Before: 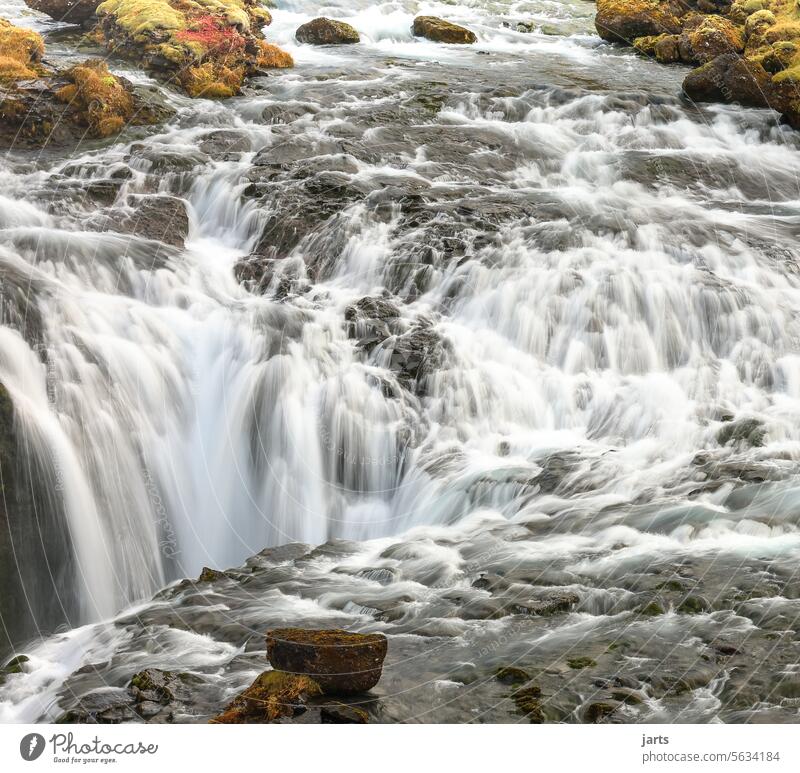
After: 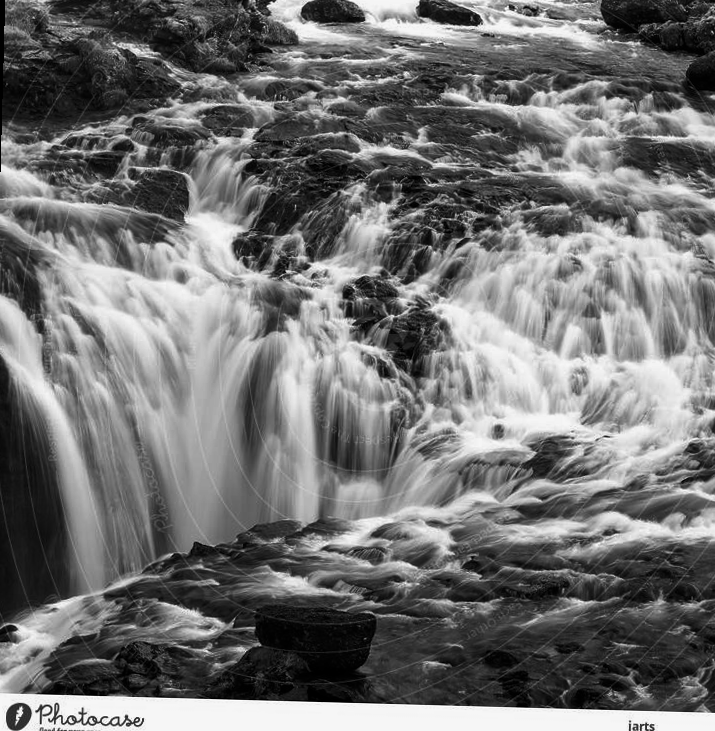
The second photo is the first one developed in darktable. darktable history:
crop: right 9.509%, bottom 0.031%
contrast brightness saturation: contrast -0.03, brightness -0.59, saturation -1
rotate and perspective: rotation 1.57°, crop left 0.018, crop right 0.982, crop top 0.039, crop bottom 0.961
